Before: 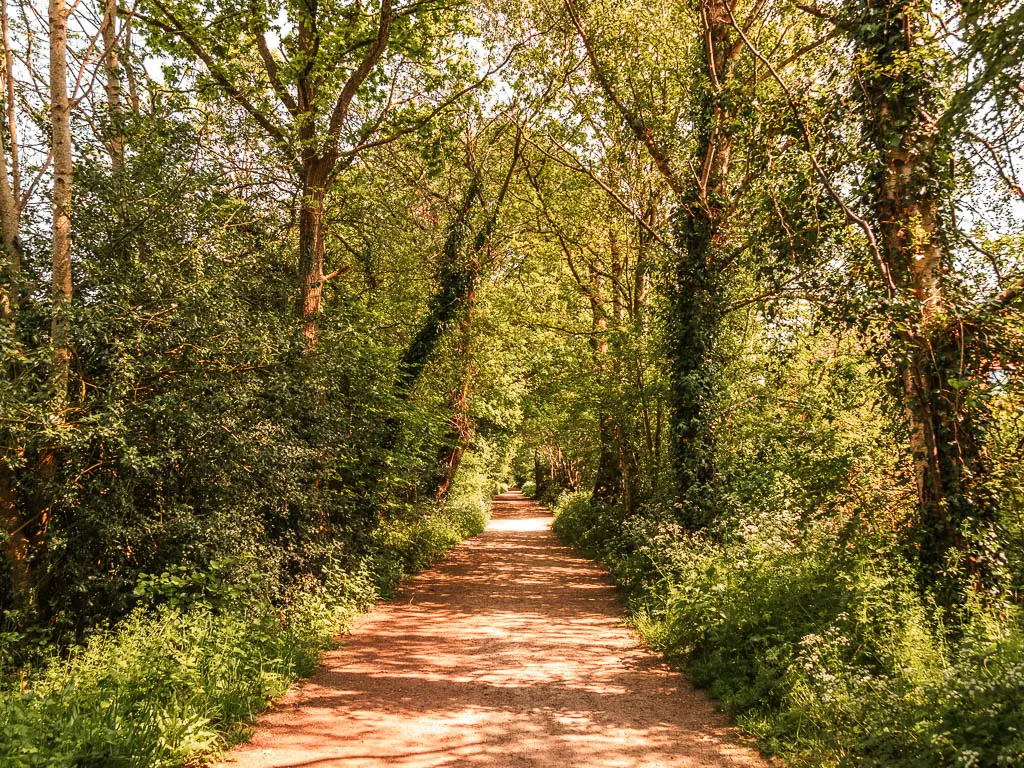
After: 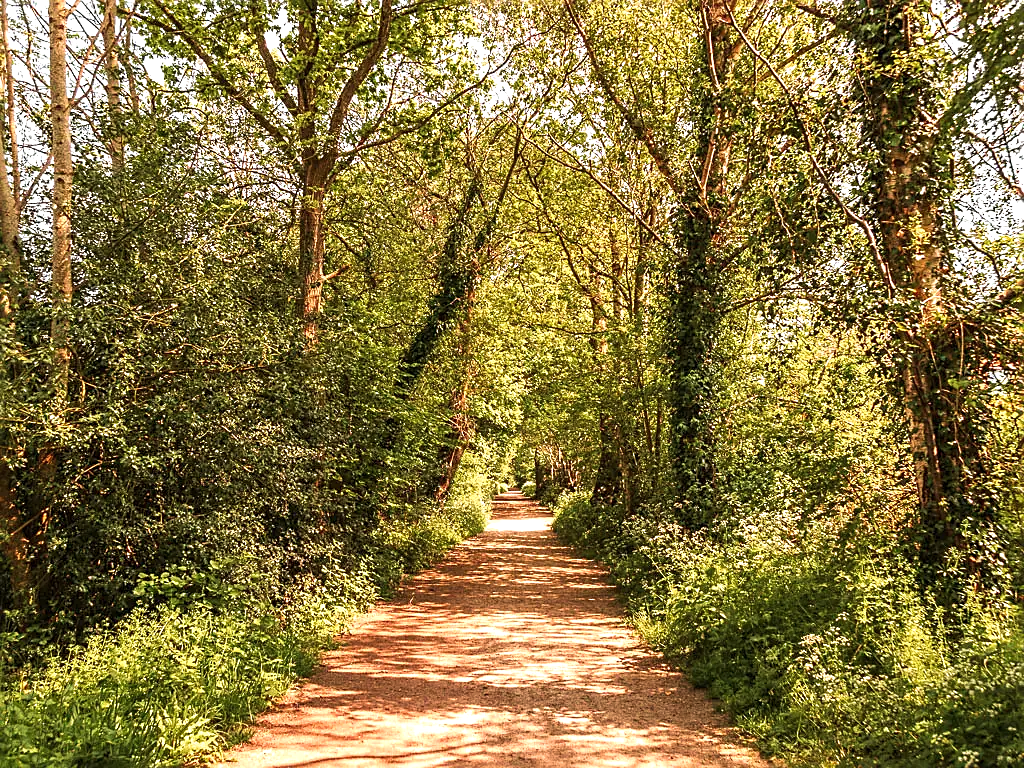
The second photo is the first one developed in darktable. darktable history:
exposure: exposure 0.367 EV, compensate highlight preservation false
sharpen: on, module defaults
velvia: on, module defaults
white balance: red 1, blue 1
